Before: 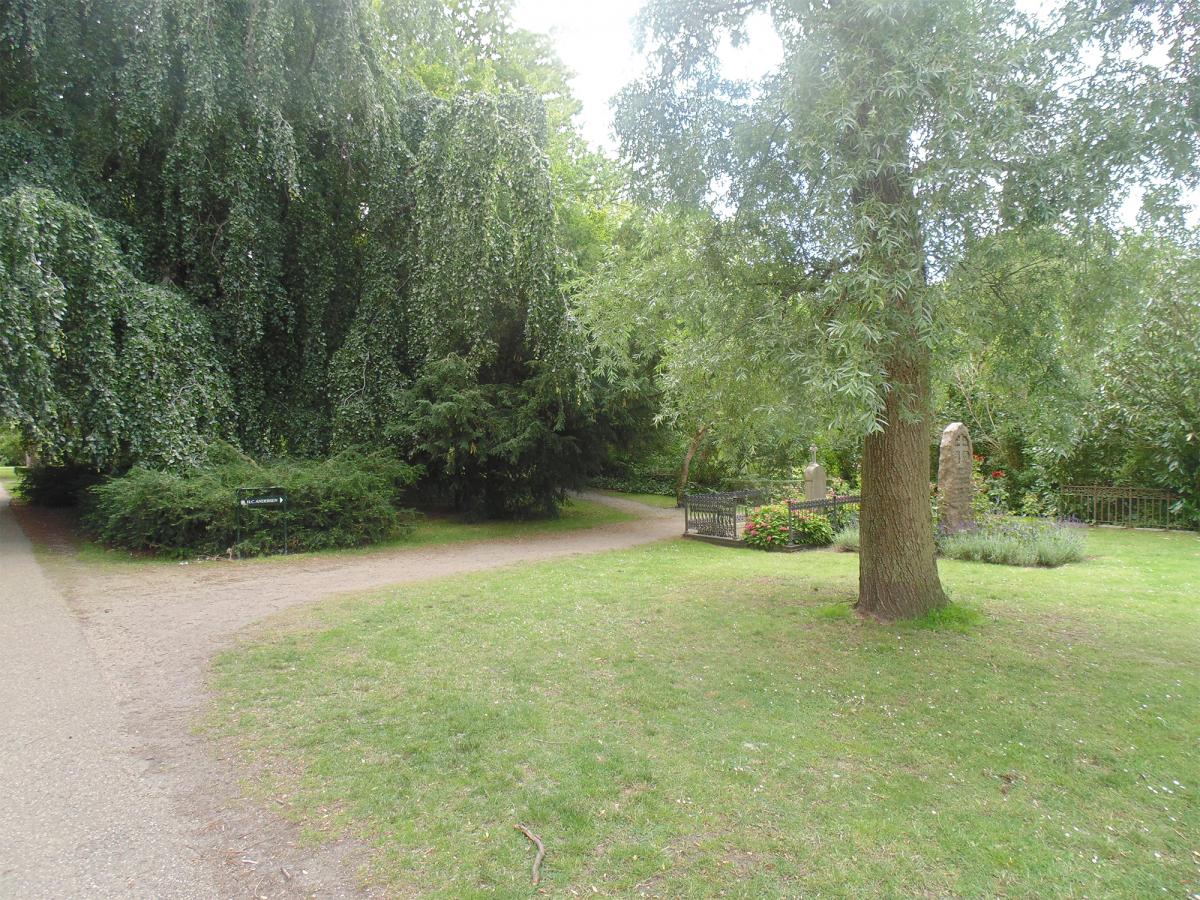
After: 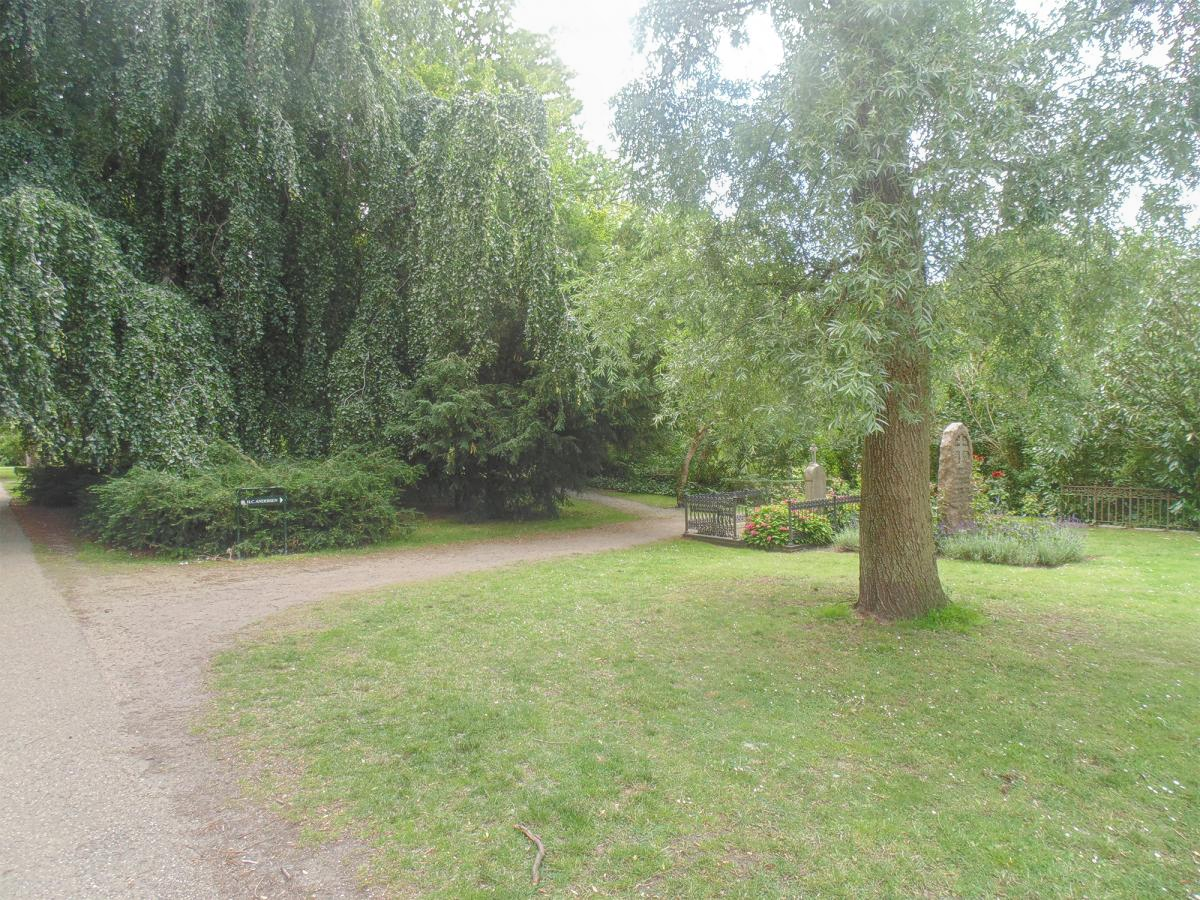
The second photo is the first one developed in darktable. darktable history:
local contrast: highlights 73%, shadows 22%, midtone range 0.191
